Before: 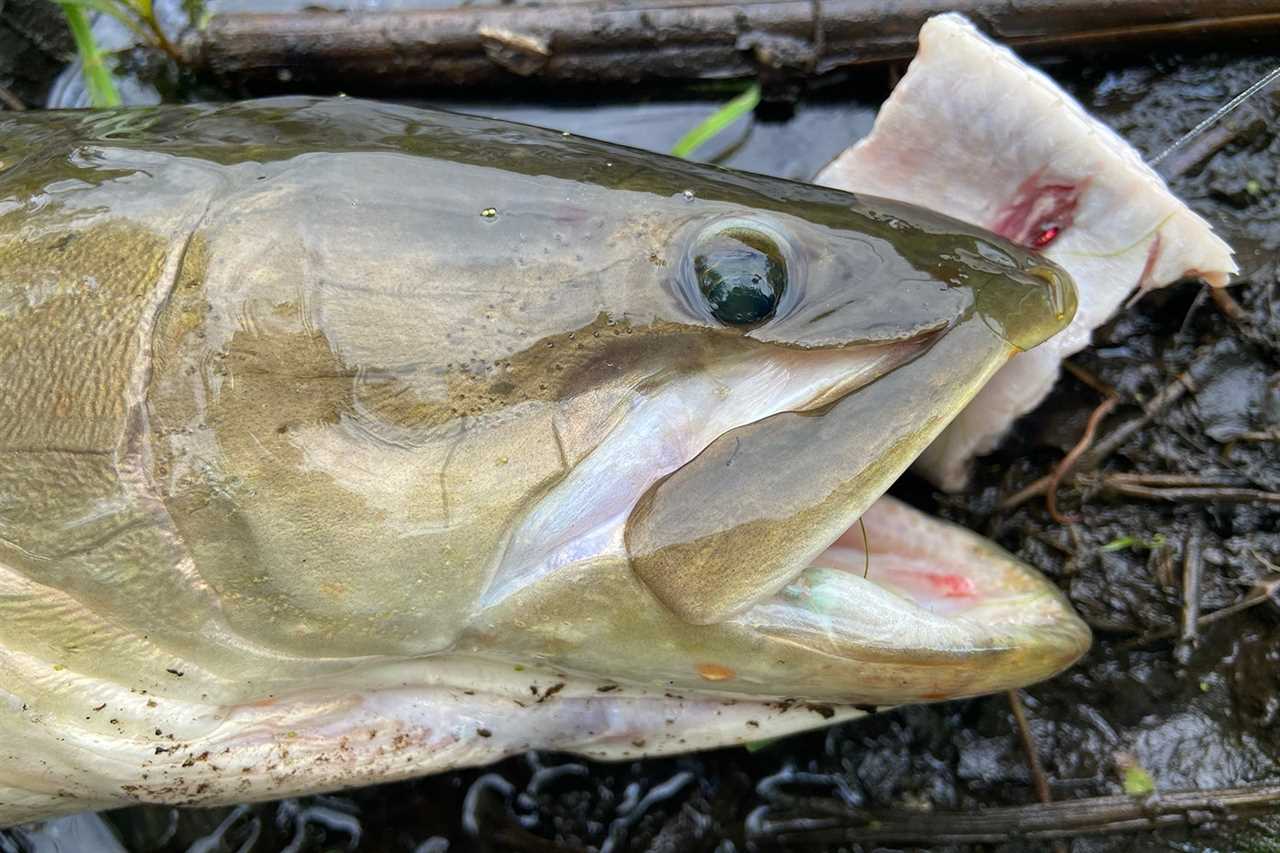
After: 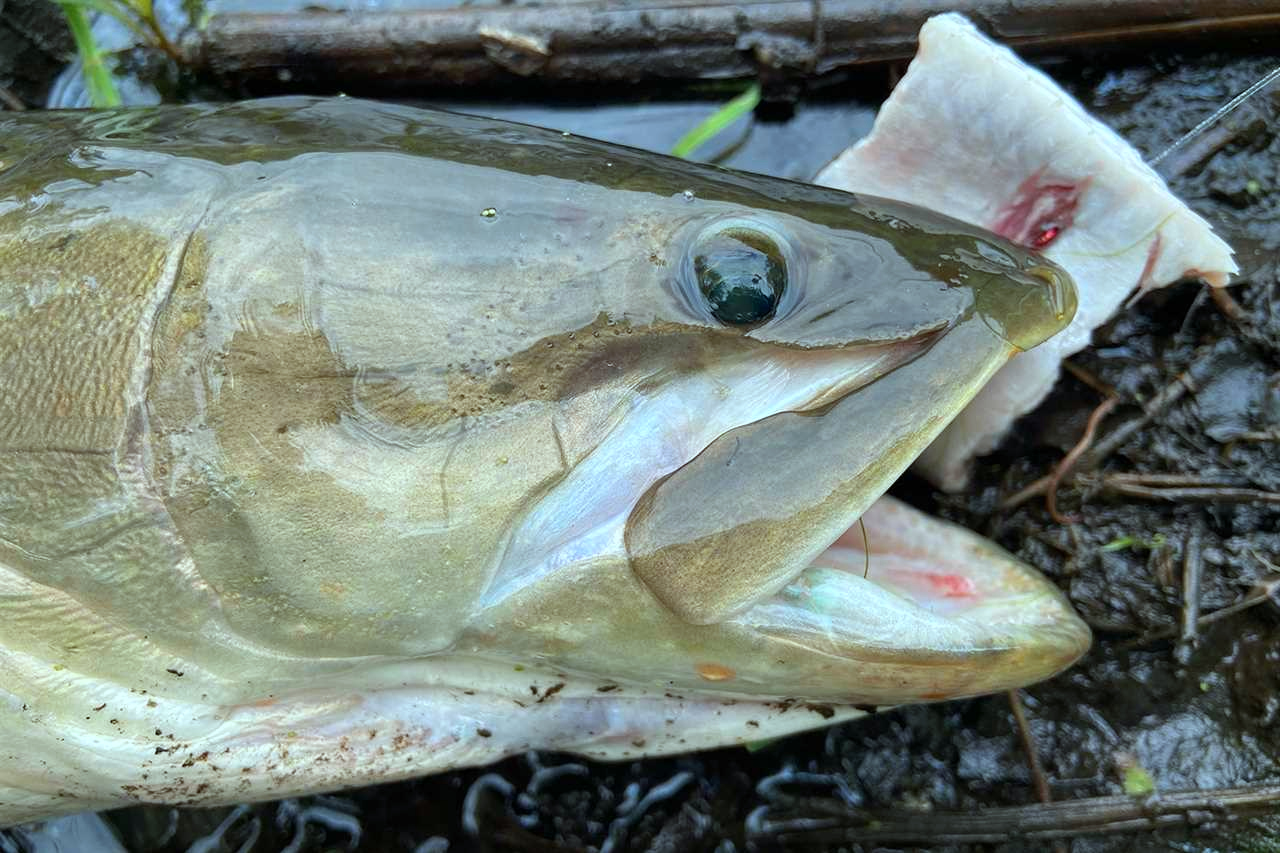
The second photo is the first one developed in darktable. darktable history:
color correction: highlights a* -9.94, highlights b* -9.75
